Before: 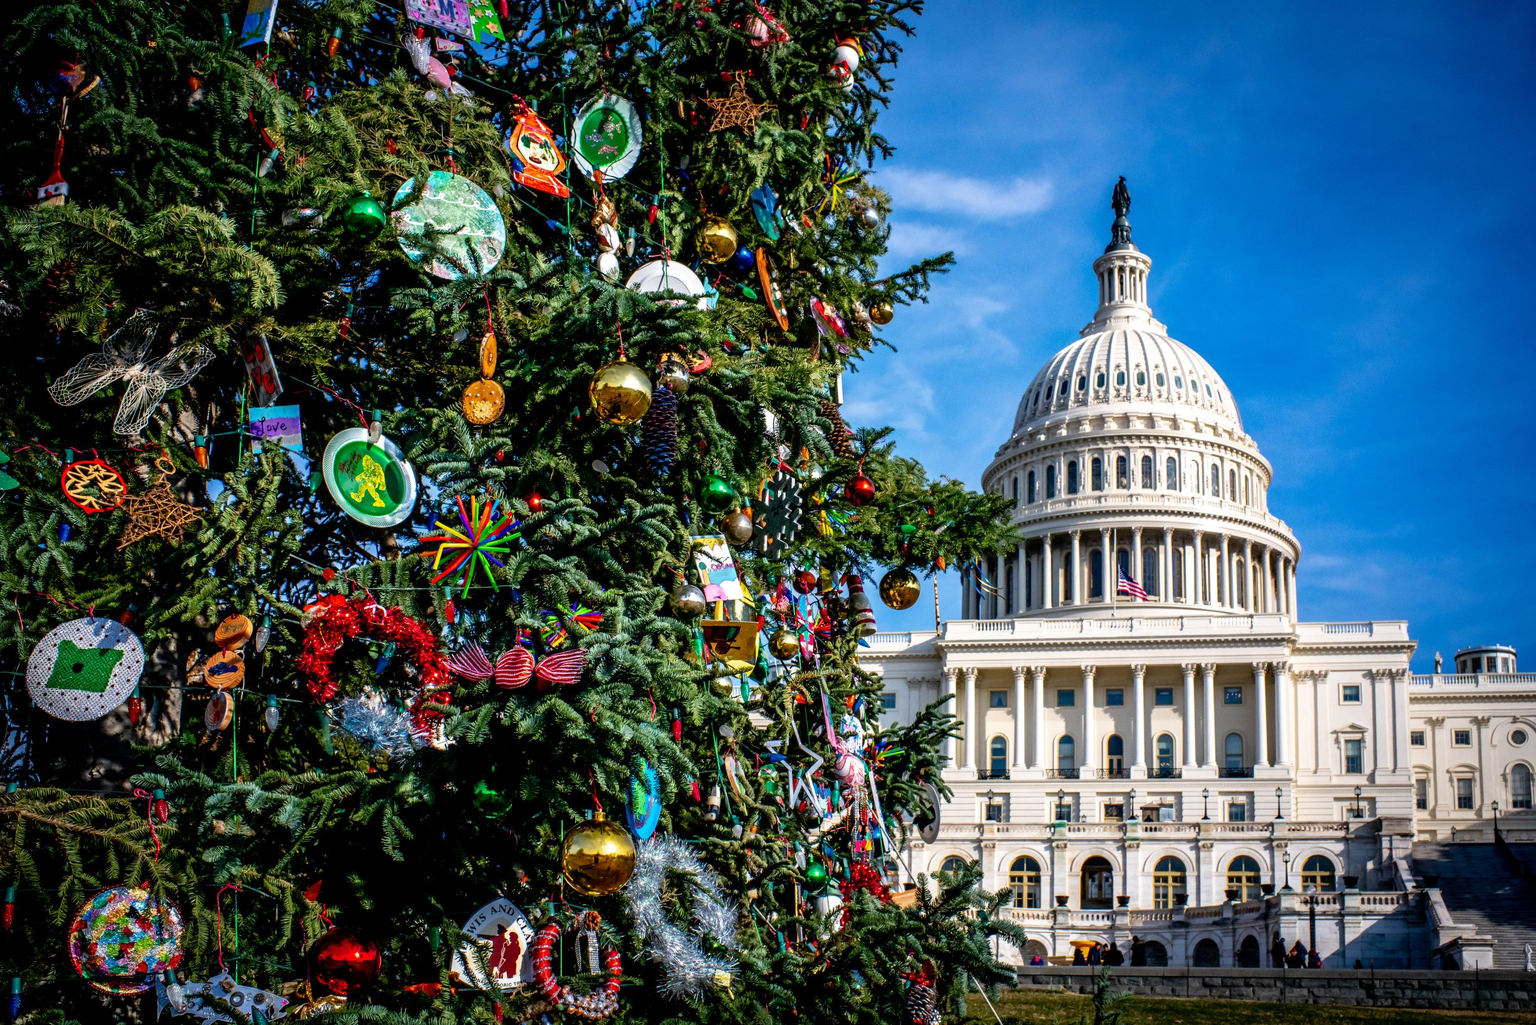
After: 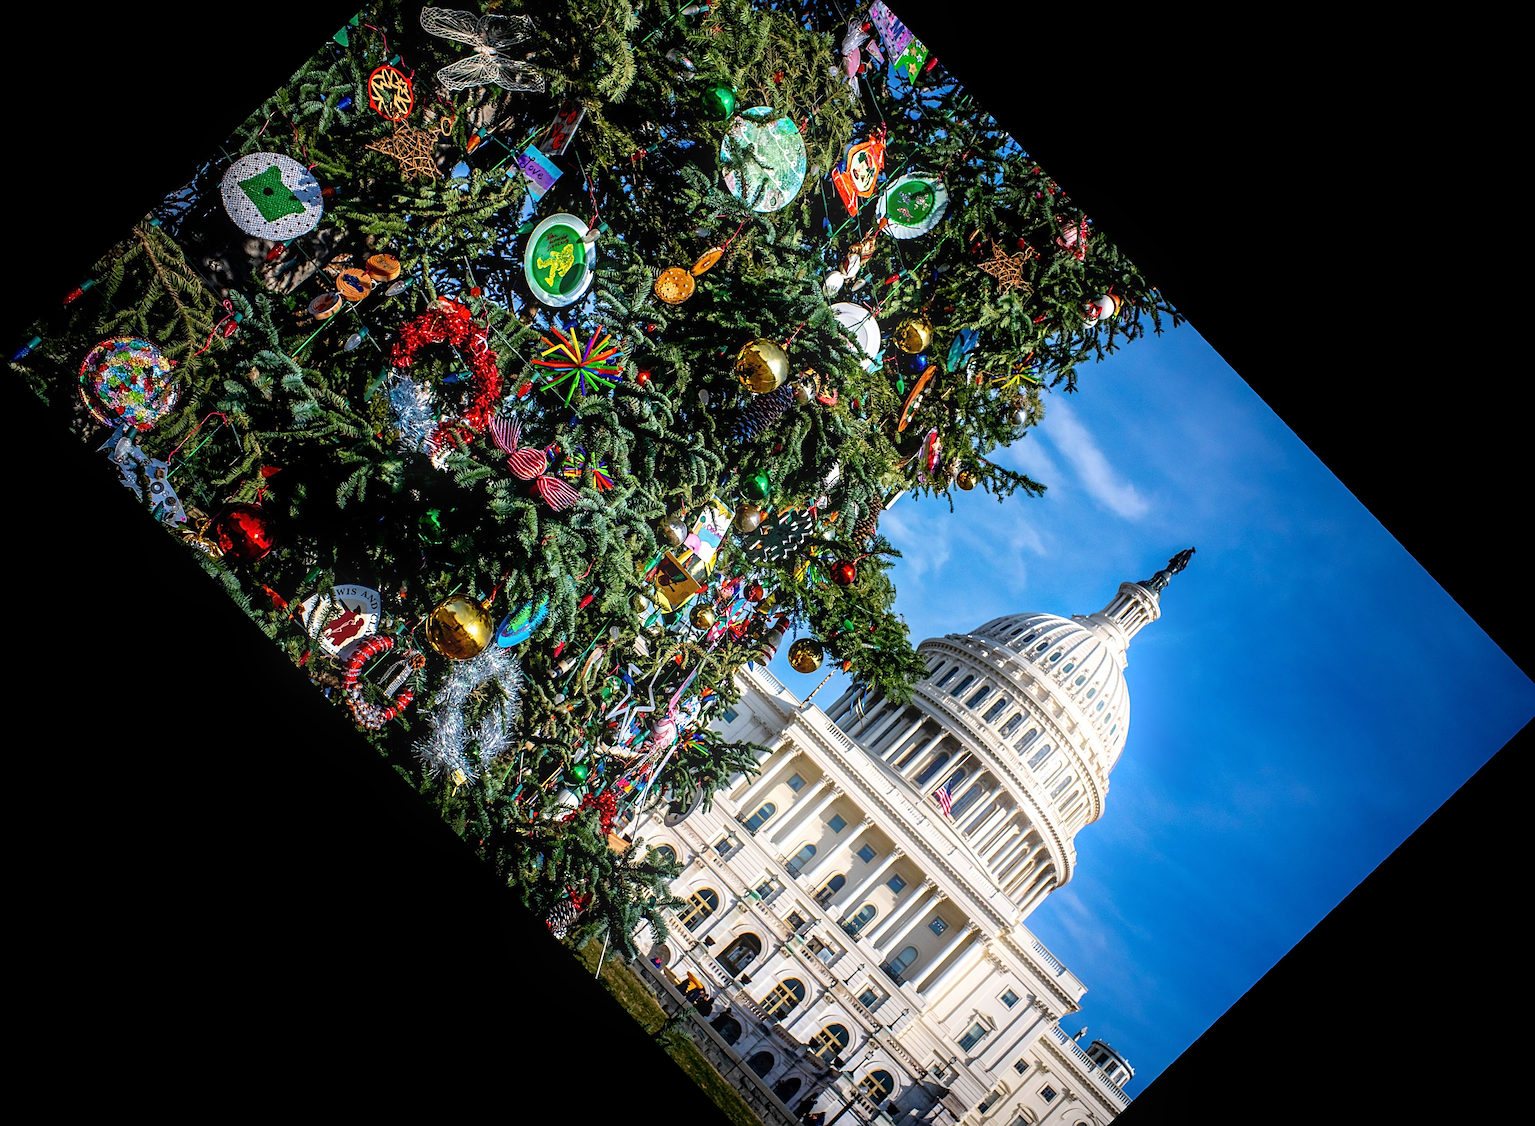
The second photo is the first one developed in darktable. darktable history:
bloom: size 13.65%, threshold 98.39%, strength 4.82%
crop and rotate: angle -46.26°, top 16.234%, right 0.912%, bottom 11.704%
sharpen: on, module defaults
rgb levels: preserve colors max RGB
